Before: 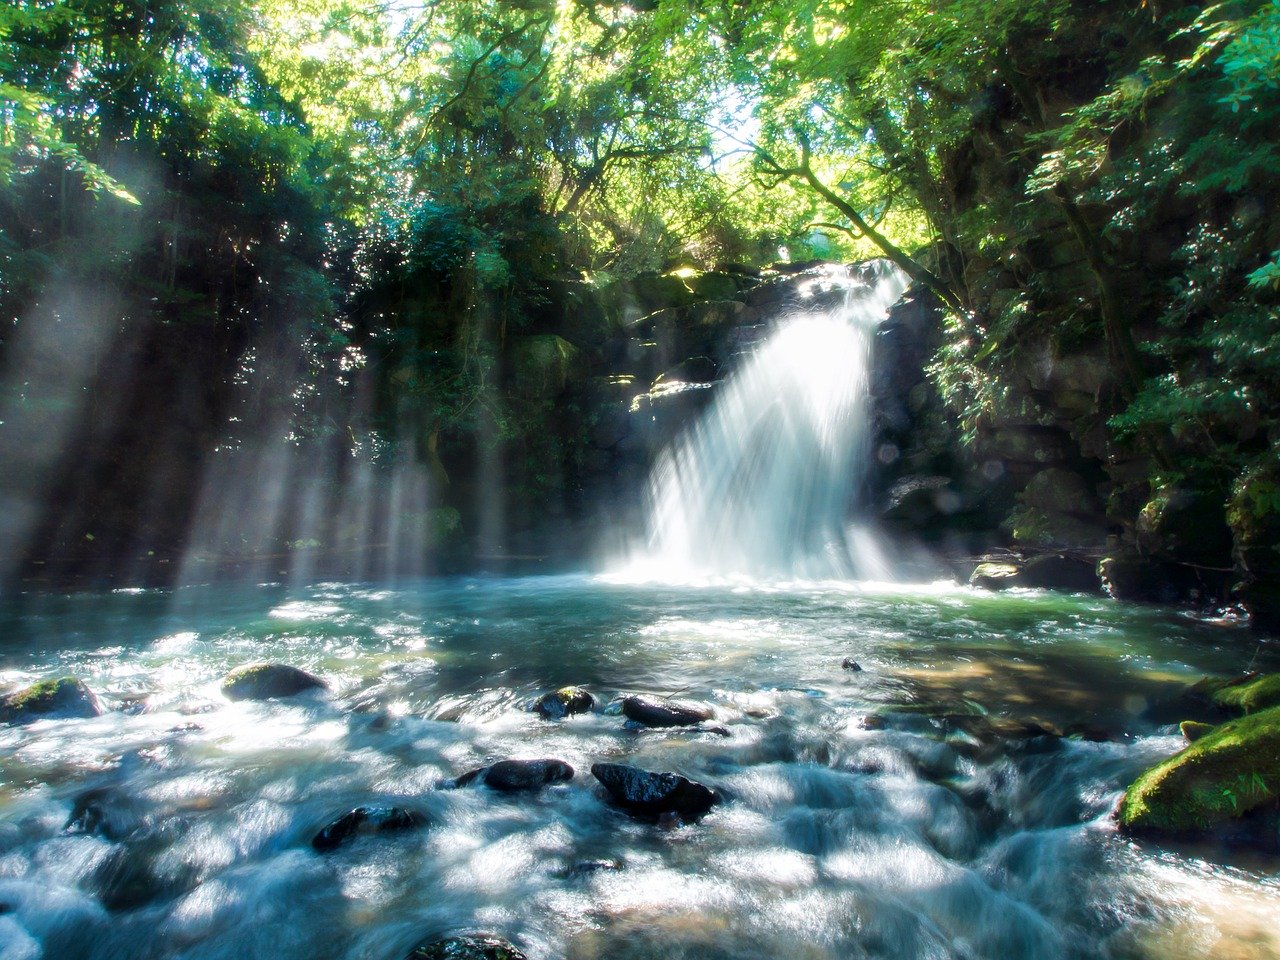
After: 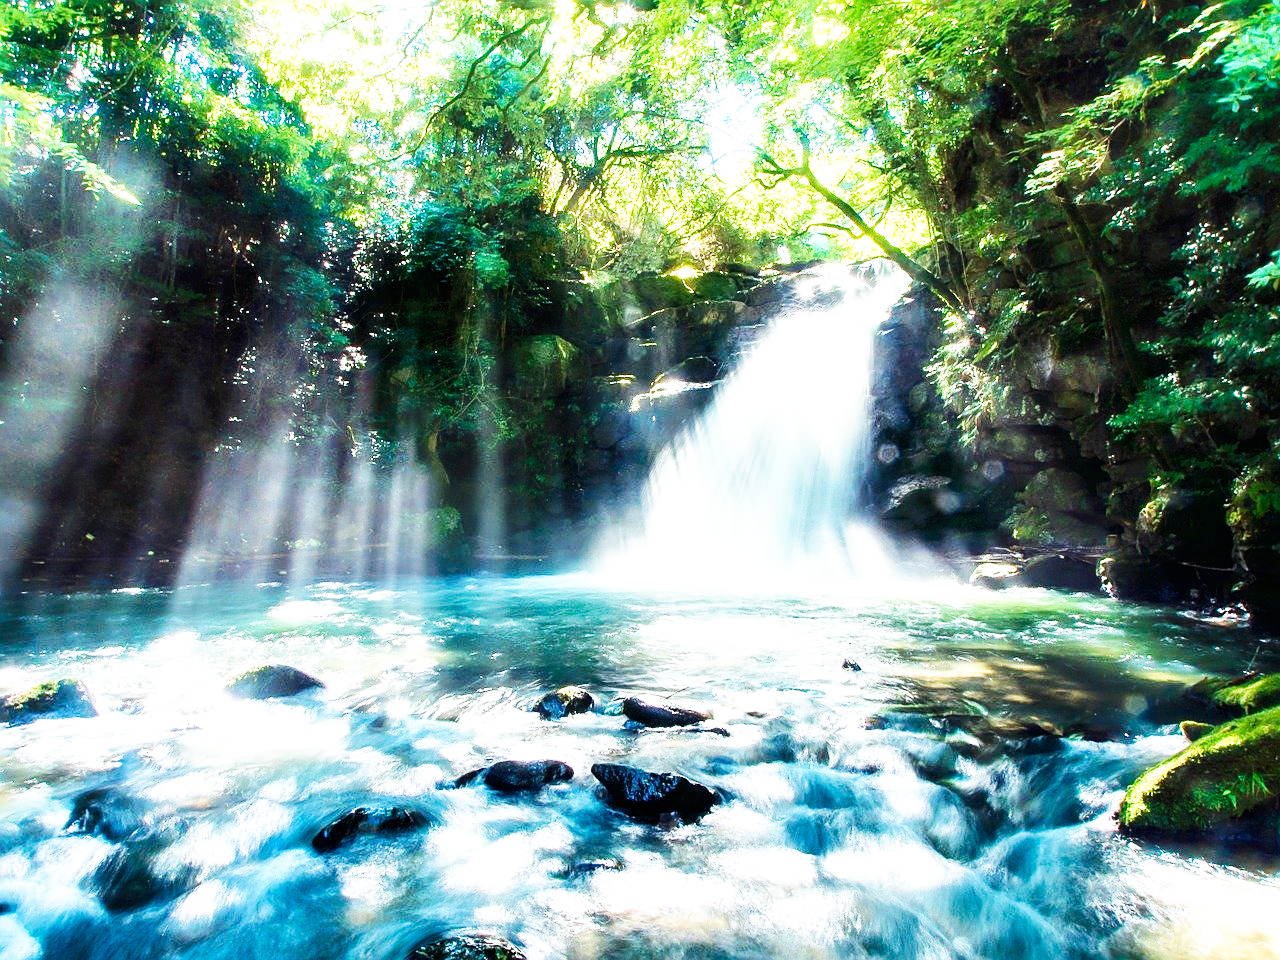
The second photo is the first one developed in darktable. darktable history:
base curve: curves: ch0 [(0, 0) (0.007, 0.004) (0.027, 0.03) (0.046, 0.07) (0.207, 0.54) (0.442, 0.872) (0.673, 0.972) (1, 1)], preserve colors none
sharpen: on, module defaults
exposure: exposure 0.515 EV, compensate highlight preservation false
